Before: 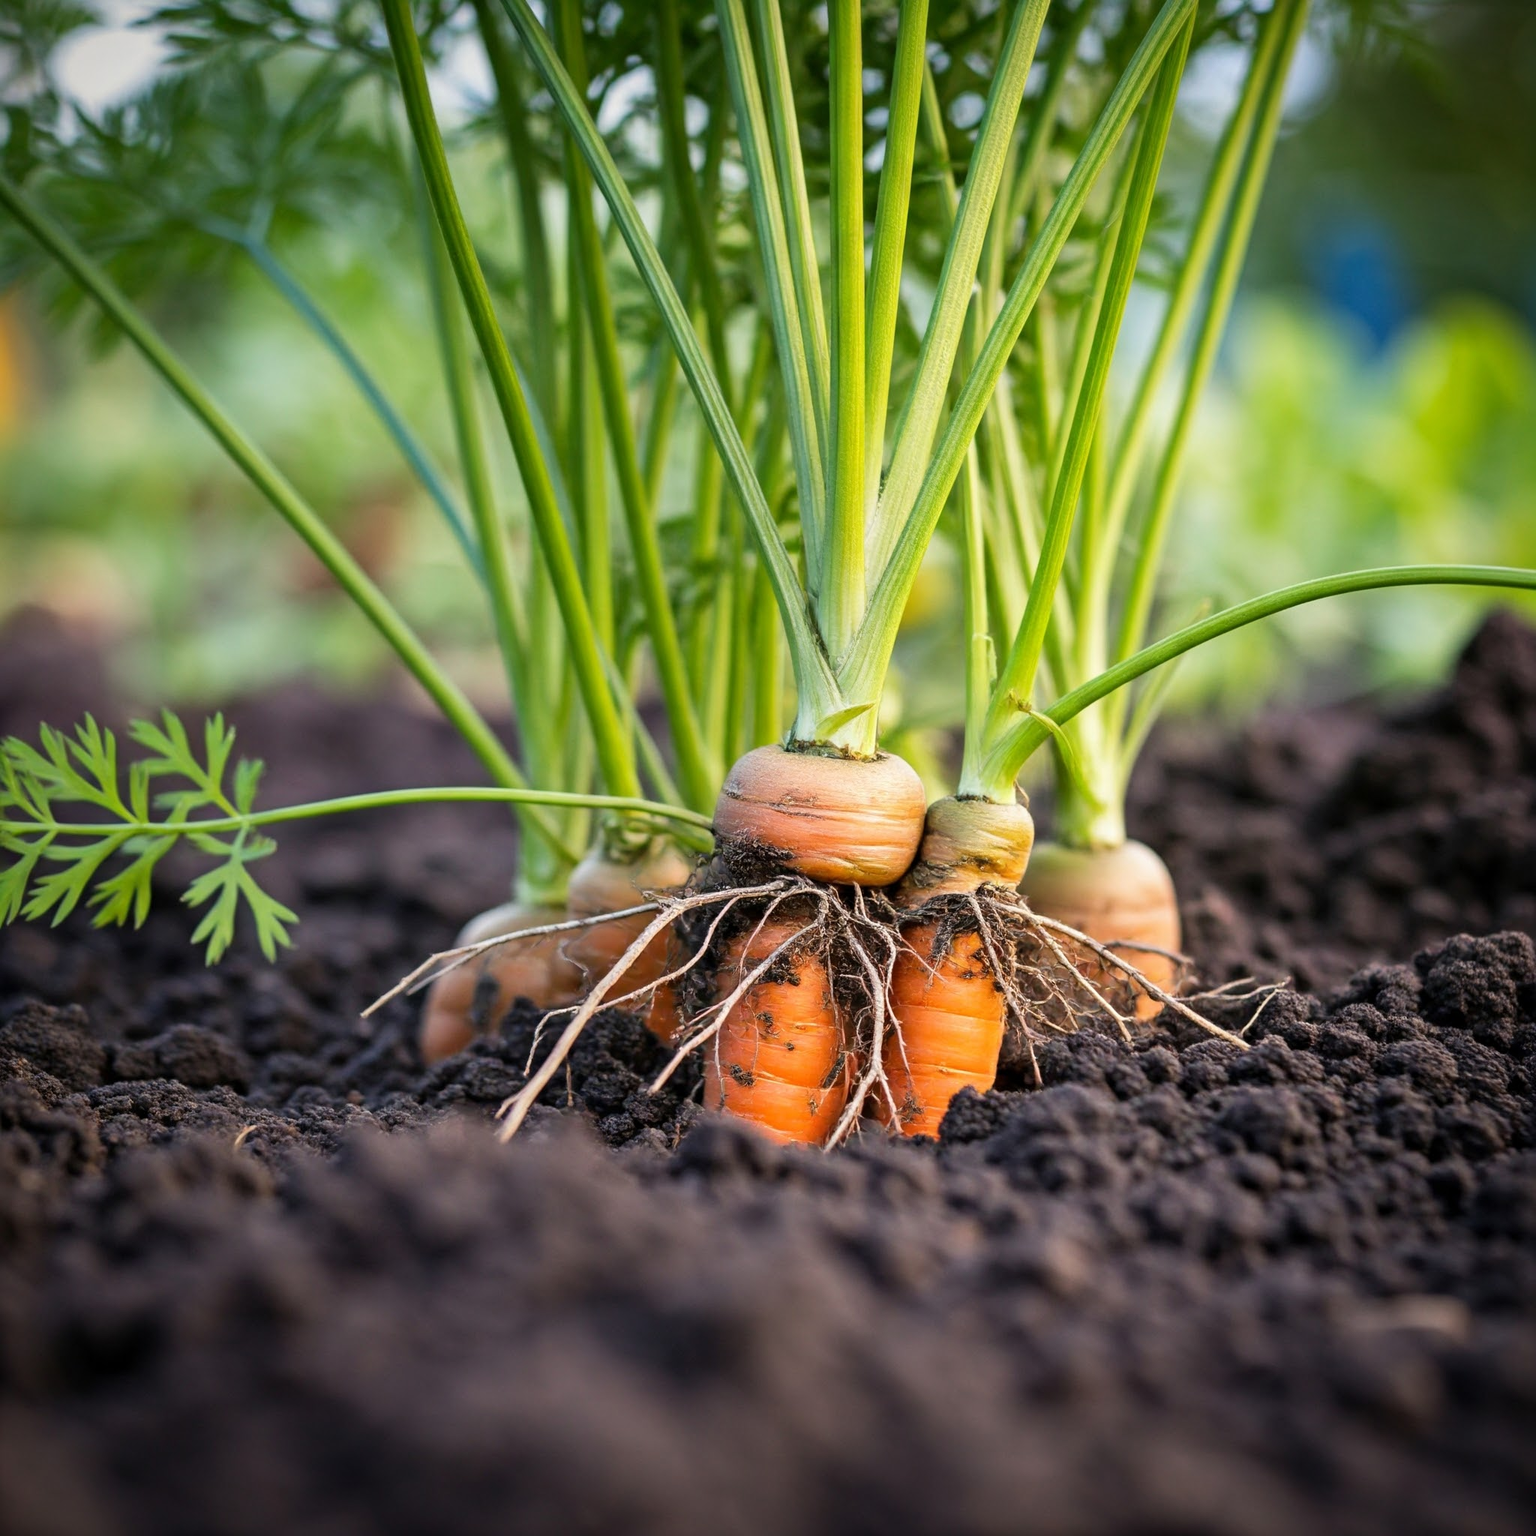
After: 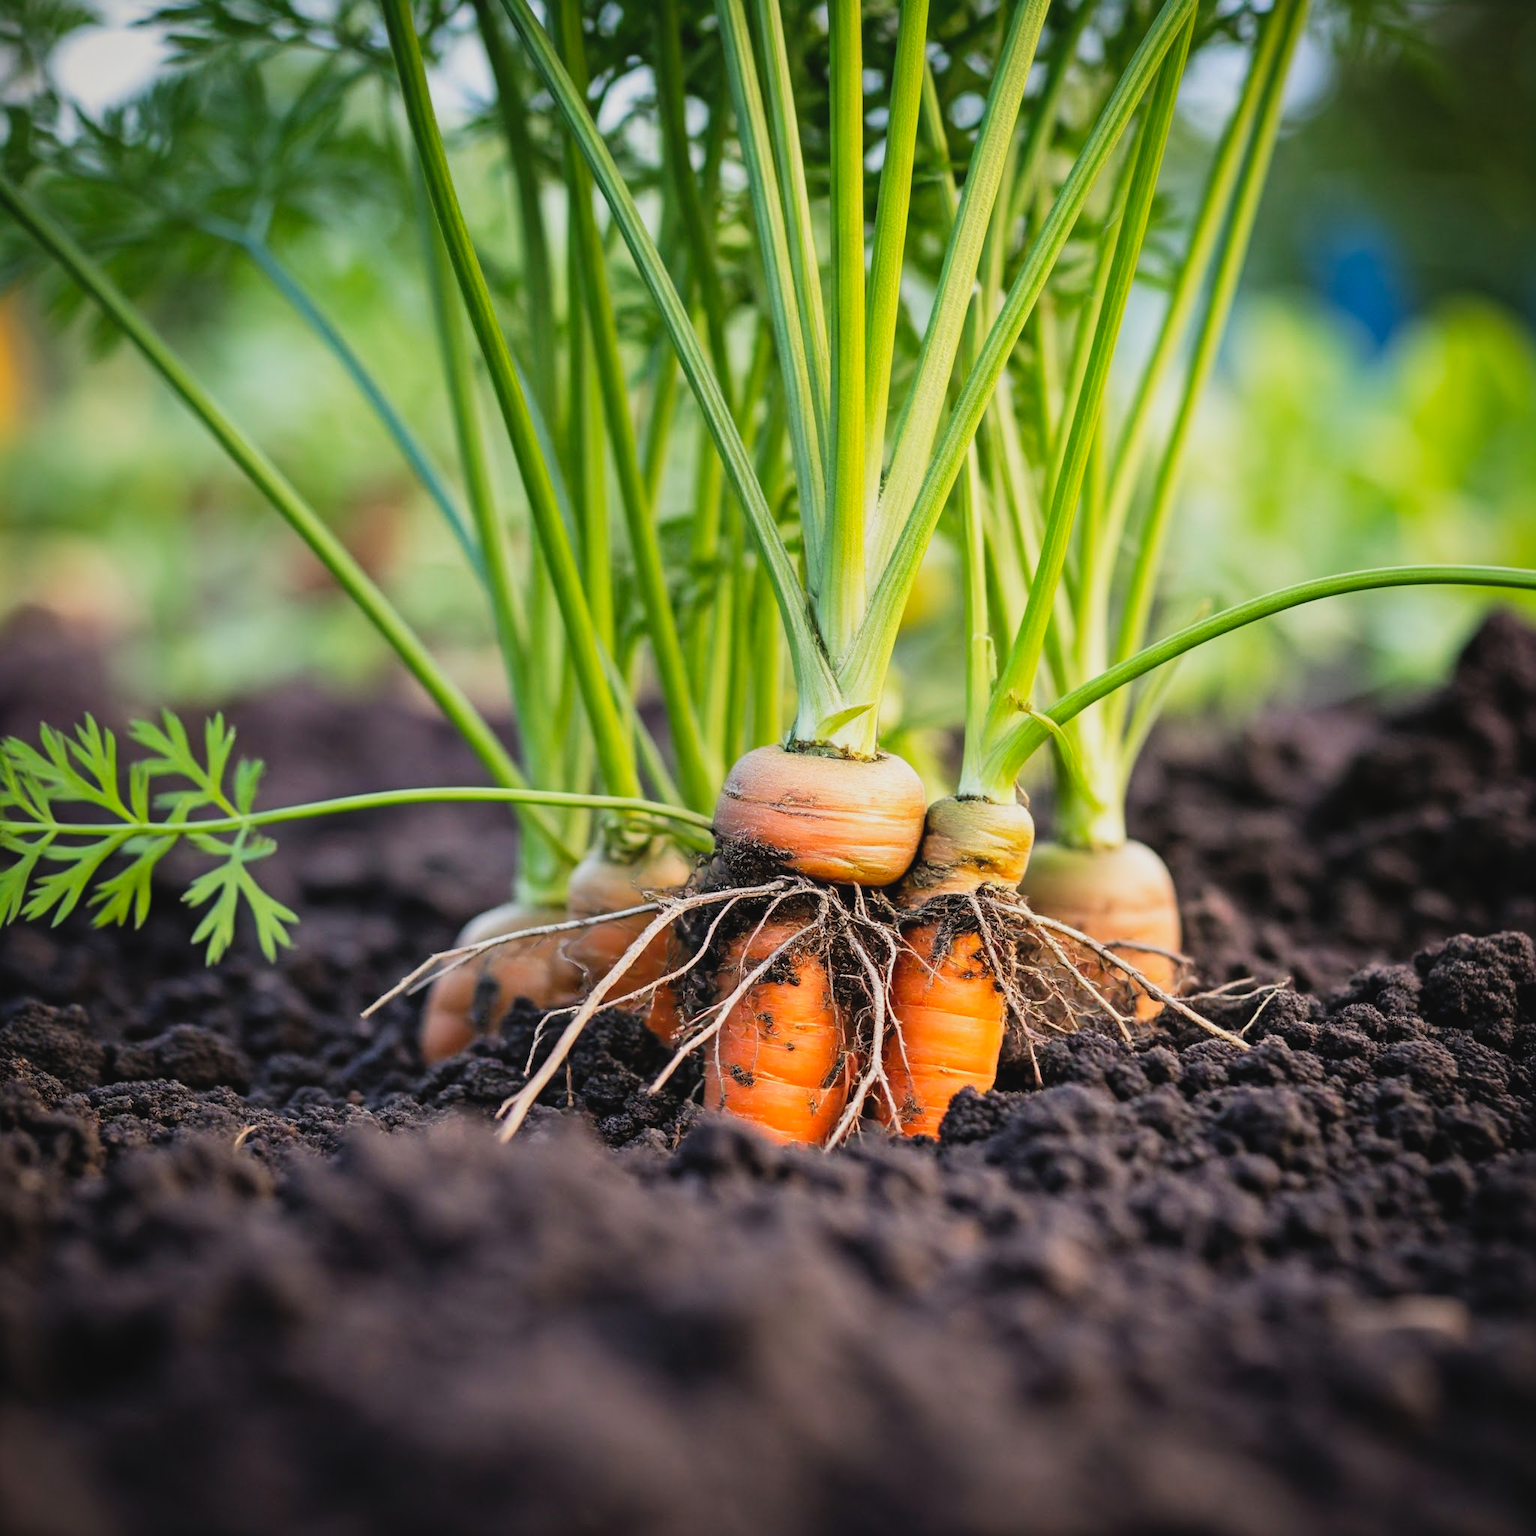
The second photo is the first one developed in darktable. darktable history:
tone curve: curves: ch0 [(0, 0.036) (0.119, 0.115) (0.461, 0.479) (0.715, 0.767) (0.817, 0.865) (1, 0.998)]; ch1 [(0, 0) (0.377, 0.416) (0.44, 0.478) (0.487, 0.498) (0.514, 0.525) (0.538, 0.552) (0.67, 0.688) (1, 1)]; ch2 [(0, 0) (0.38, 0.405) (0.463, 0.445) (0.492, 0.486) (0.524, 0.541) (0.578, 0.59) (0.653, 0.658) (1, 1)], preserve colors none
filmic rgb: black relative exposure -14.94 EV, white relative exposure 3 EV, threshold 5.99 EV, target black luminance 0%, hardness 9.33, latitude 98.75%, contrast 0.912, shadows ↔ highlights balance 0.552%, add noise in highlights 0, preserve chrominance luminance Y, color science v3 (2019), use custom middle-gray values true, contrast in highlights soft, enable highlight reconstruction true
